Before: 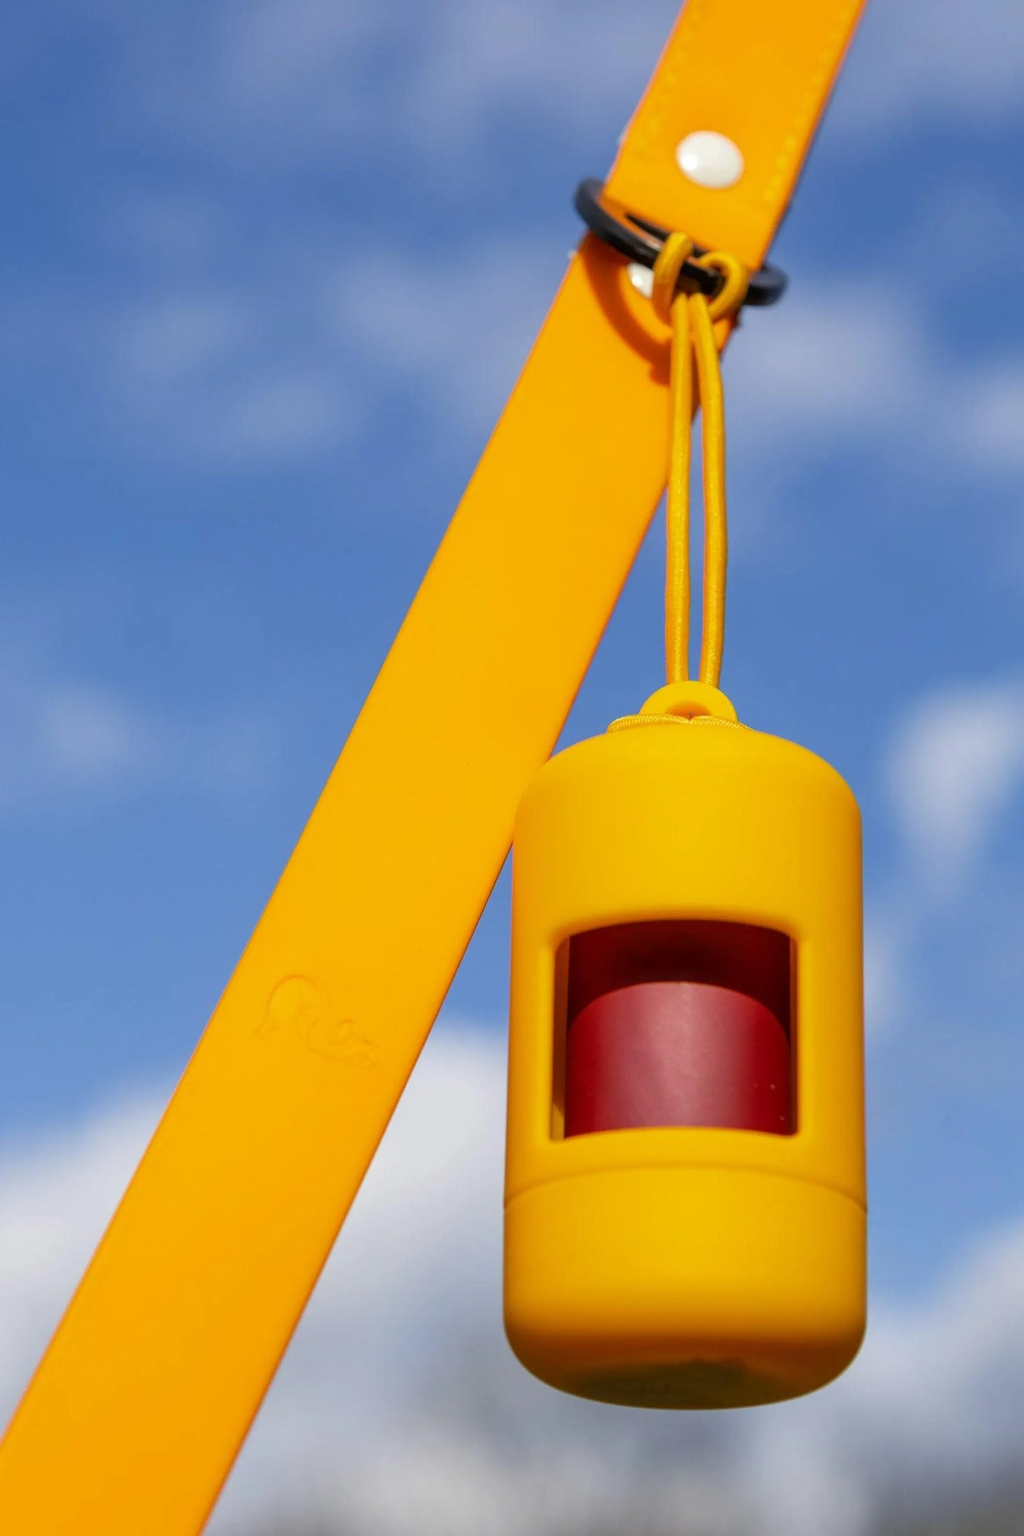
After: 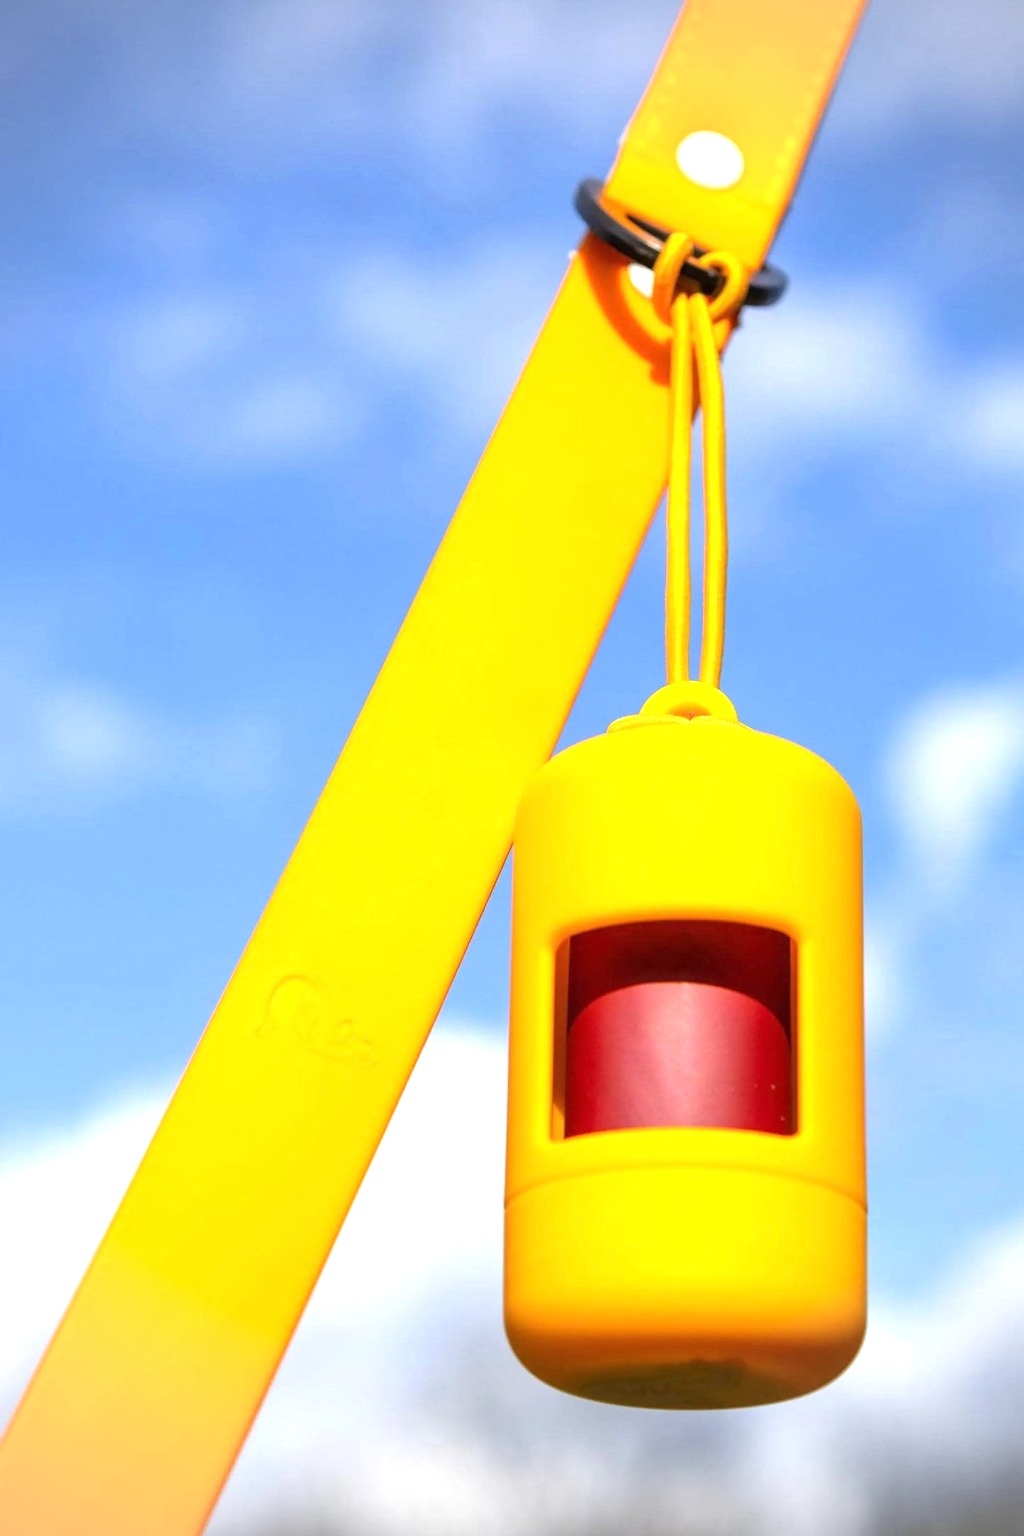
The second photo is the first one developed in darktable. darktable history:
vignetting: fall-off radius 60.92%
tone equalizer: on, module defaults
exposure: black level correction 0, exposure 1.1 EV, compensate exposure bias true, compensate highlight preservation false
